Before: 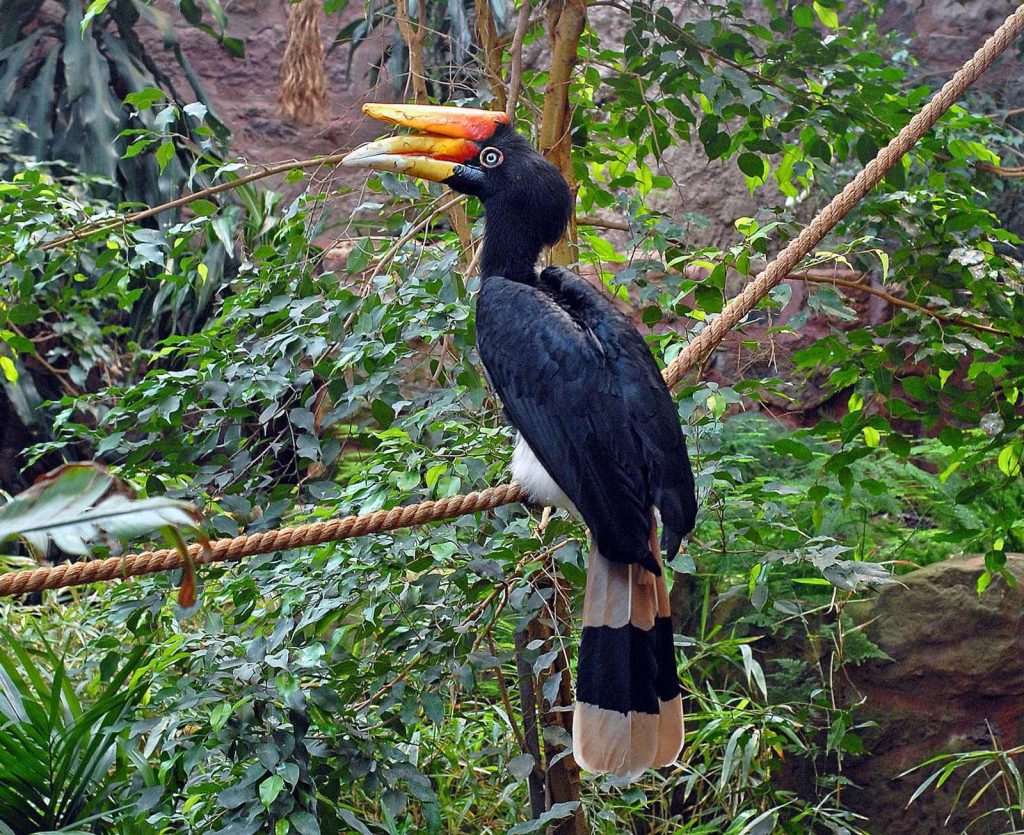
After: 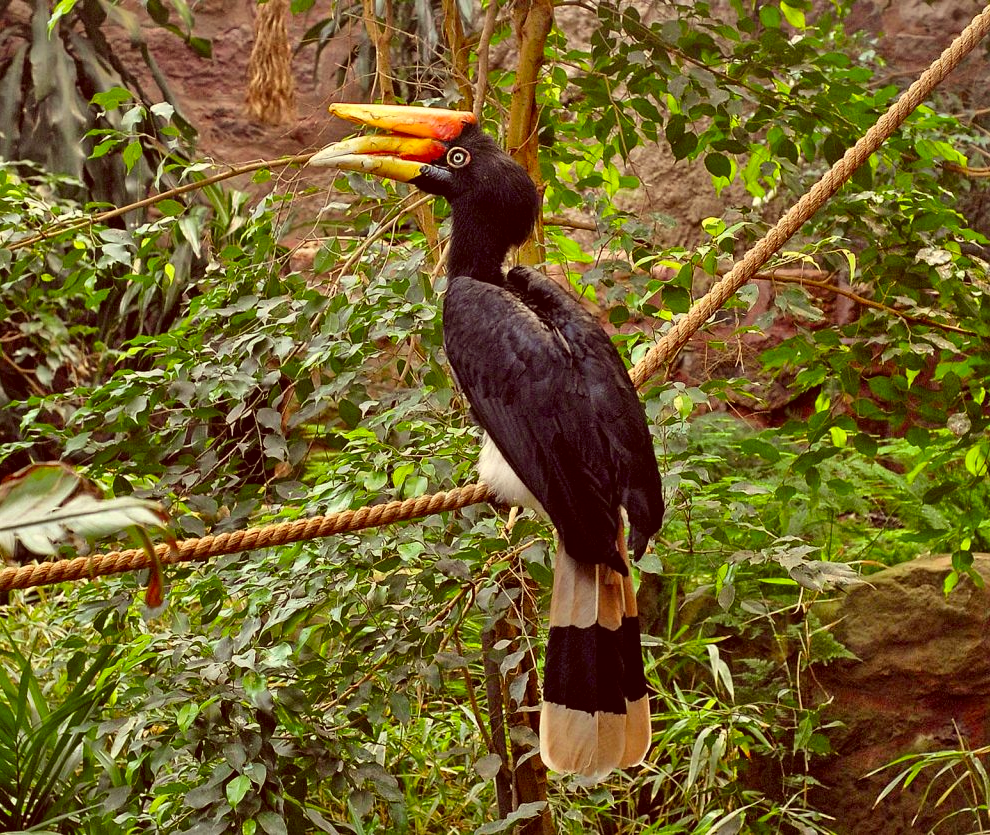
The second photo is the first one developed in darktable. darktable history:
crop and rotate: left 3.238%
color correction: highlights a* 1.12, highlights b* 24.26, shadows a* 15.58, shadows b* 24.26
local contrast: mode bilateral grid, contrast 20, coarseness 50, detail 120%, midtone range 0.2
shadows and highlights: low approximation 0.01, soften with gaussian
